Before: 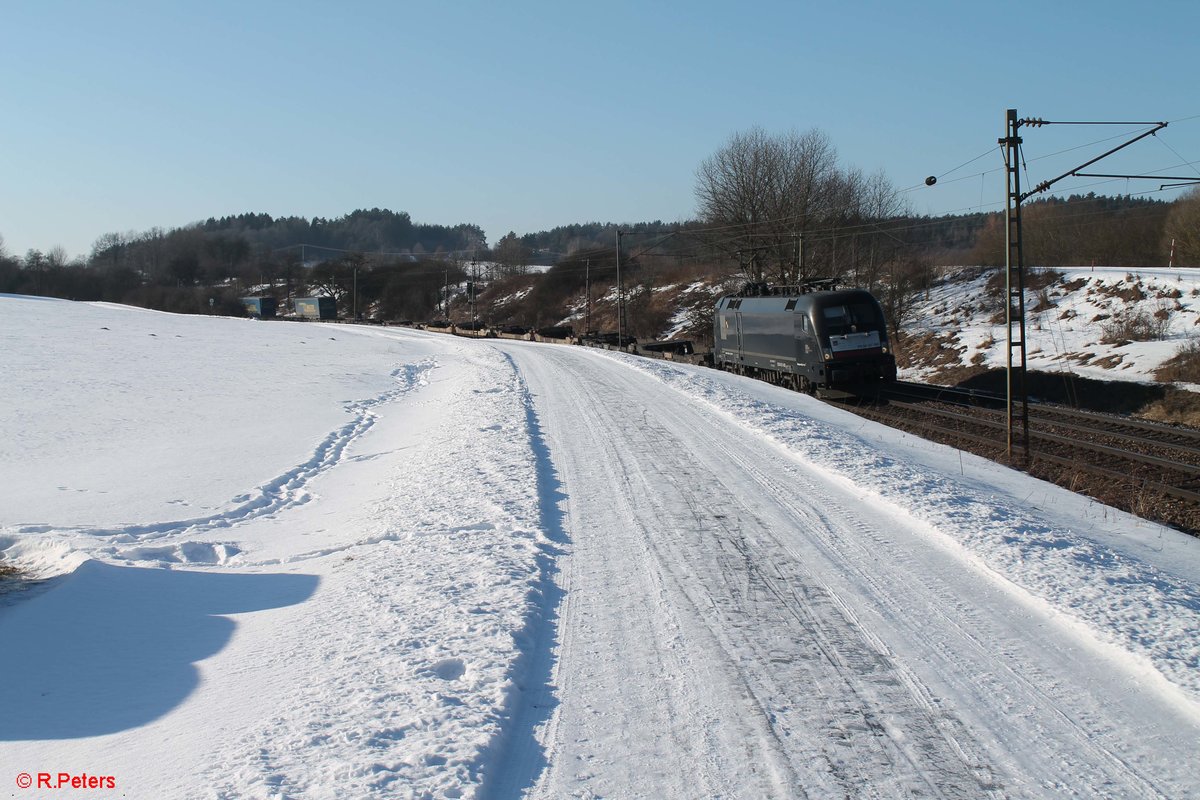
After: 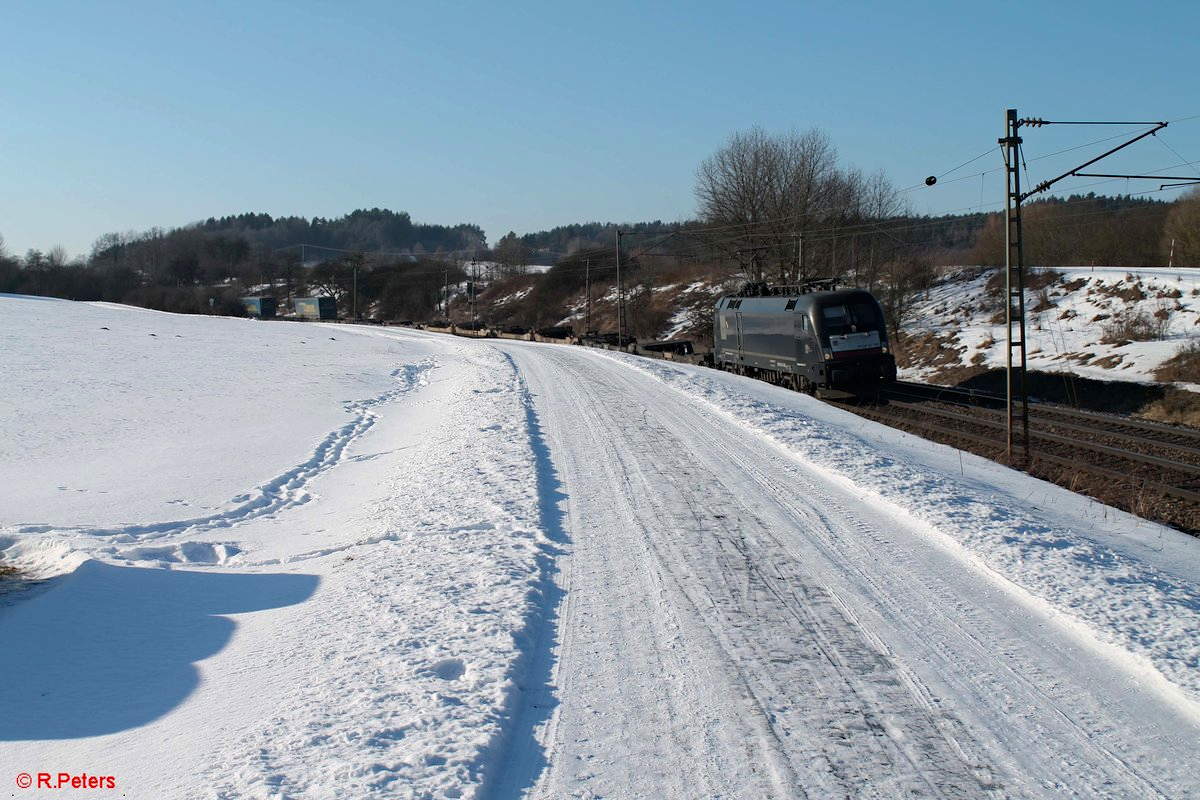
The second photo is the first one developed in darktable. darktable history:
exposure: black level correction 0.001, compensate exposure bias true, compensate highlight preservation false
haze removal: compatibility mode true, adaptive false
